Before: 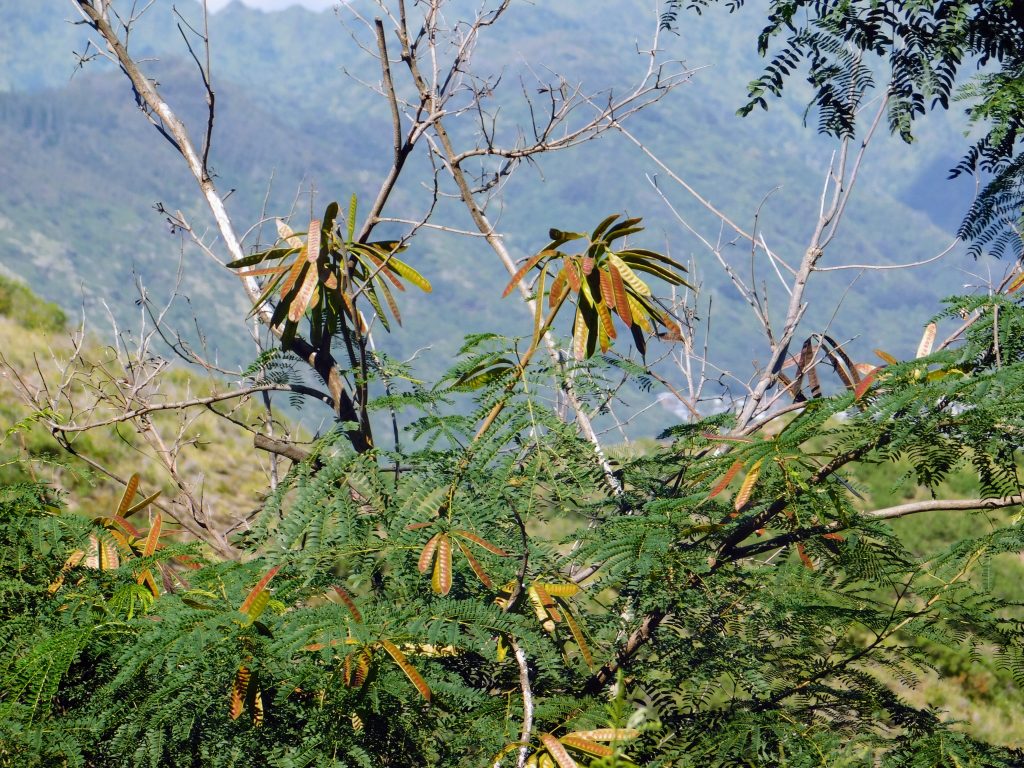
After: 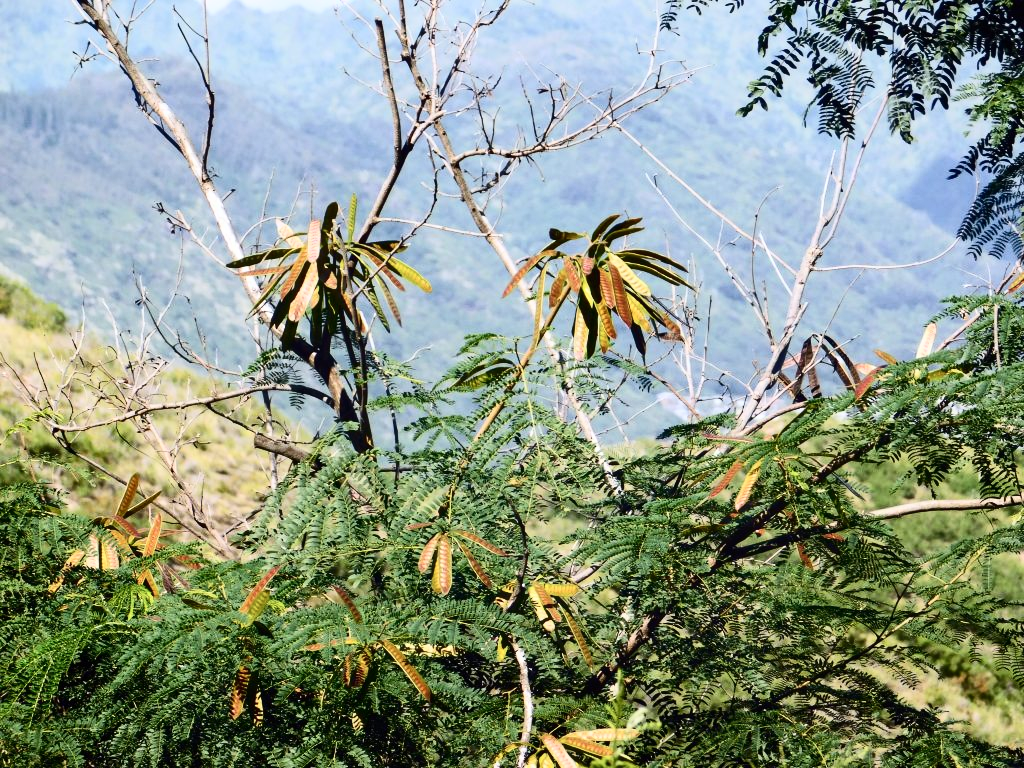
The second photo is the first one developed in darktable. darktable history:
contrast brightness saturation: contrast 0.378, brightness 0.101
